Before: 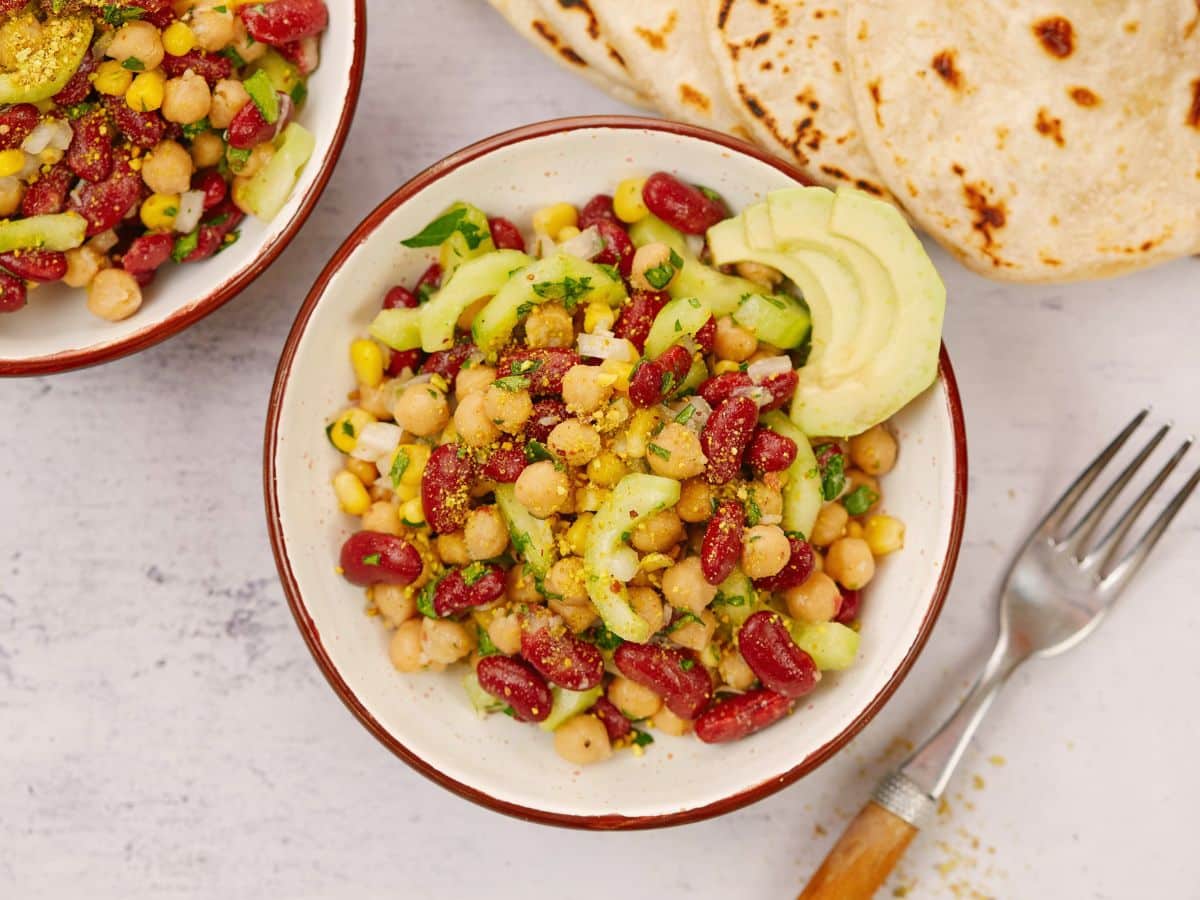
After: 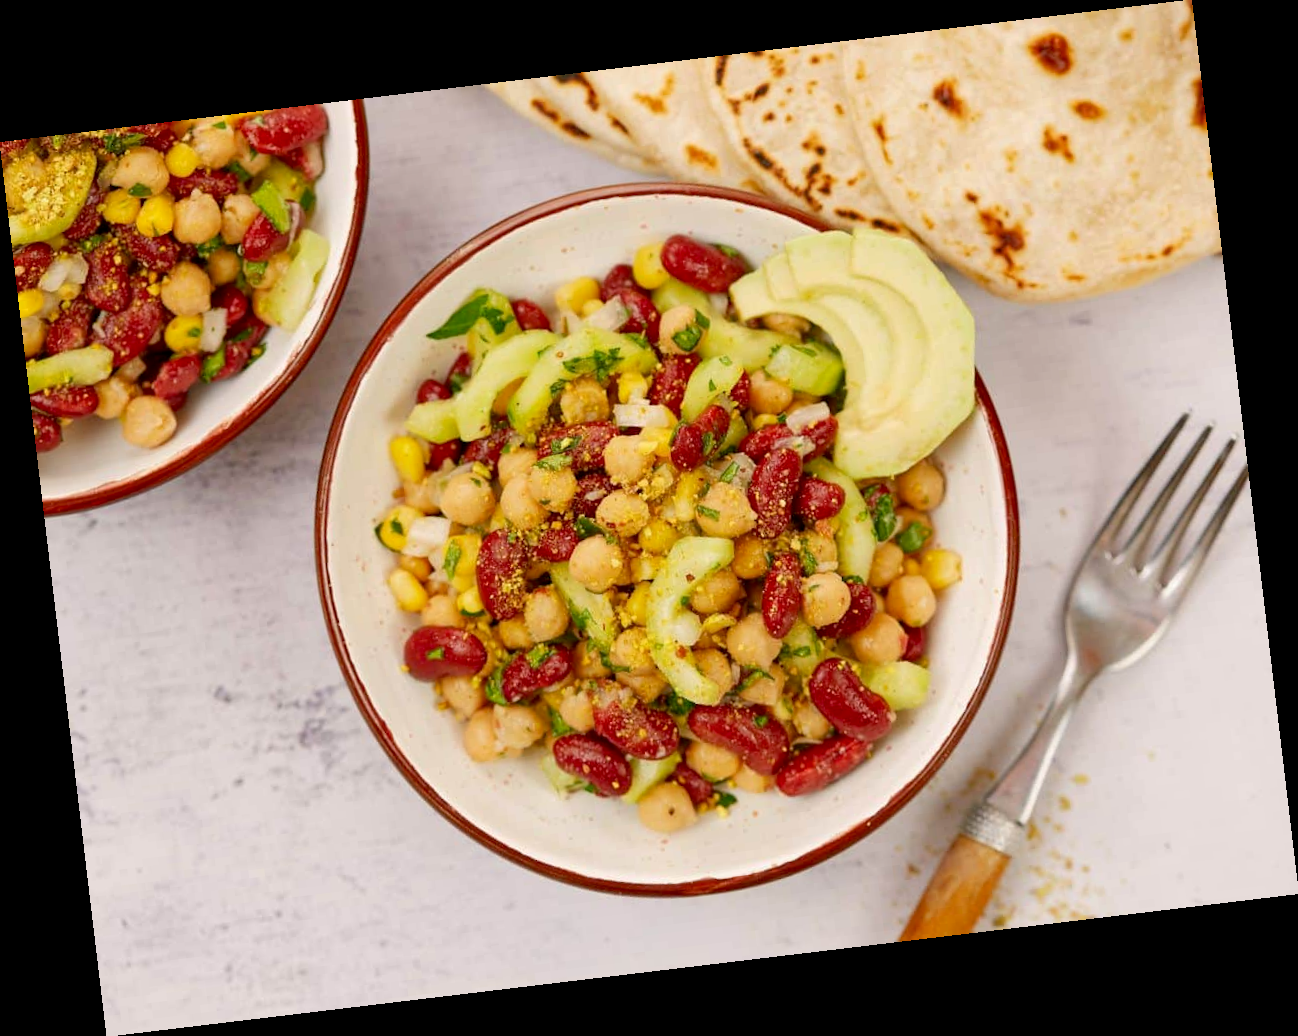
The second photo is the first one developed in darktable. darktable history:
exposure: black level correction 0.005, exposure 0.001 EV, compensate highlight preservation false
rotate and perspective: rotation -6.83°, automatic cropping off
